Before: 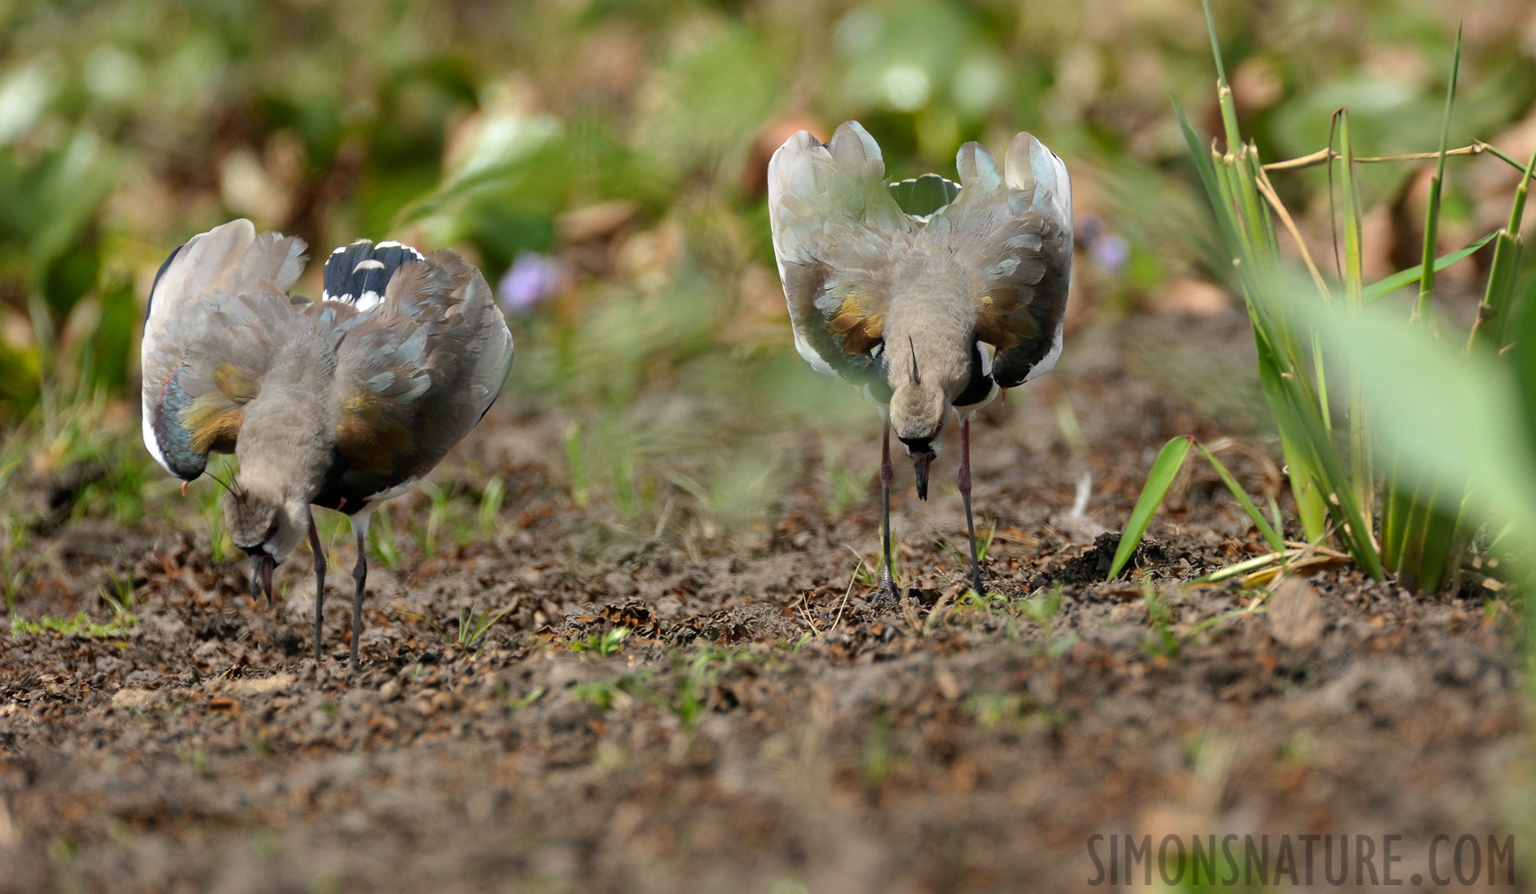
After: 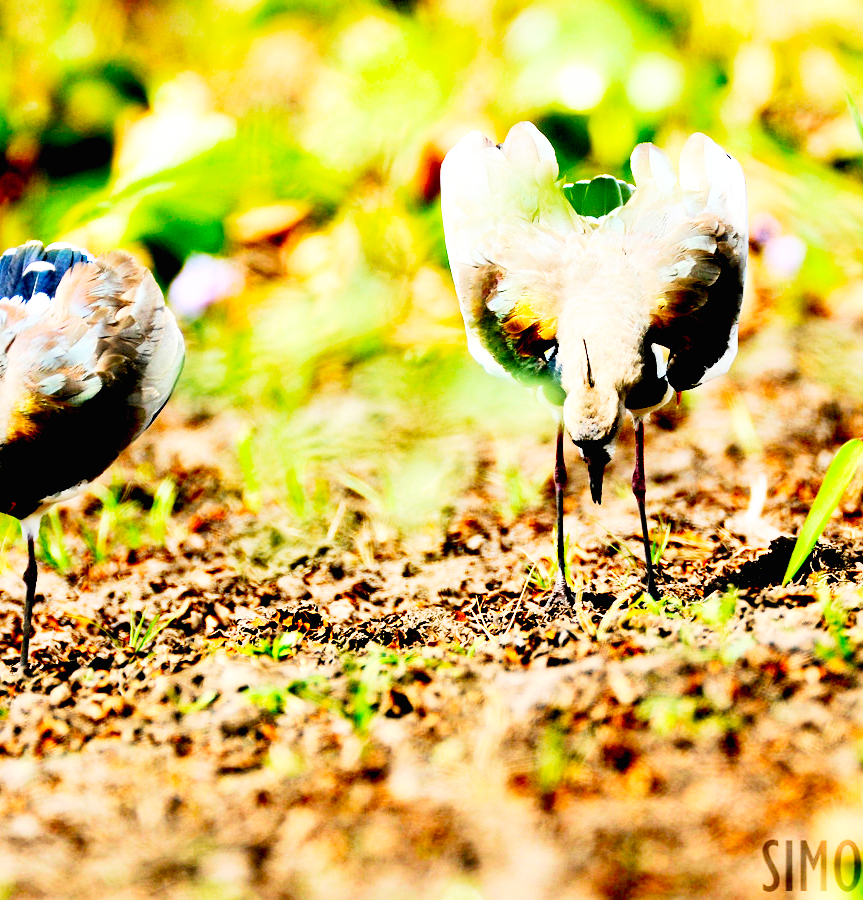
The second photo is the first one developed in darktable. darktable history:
exposure: black level correction 0.04, exposure 0.499 EV, compensate highlight preservation false
velvia: on, module defaults
contrast brightness saturation: contrast 0.2, brightness 0.167, saturation 0.224
crop: left 21.513%, right 22.621%
base curve: curves: ch0 [(0, 0) (0.007, 0.004) (0.027, 0.03) (0.046, 0.07) (0.207, 0.54) (0.442, 0.872) (0.673, 0.972) (1, 1)], preserve colors none
